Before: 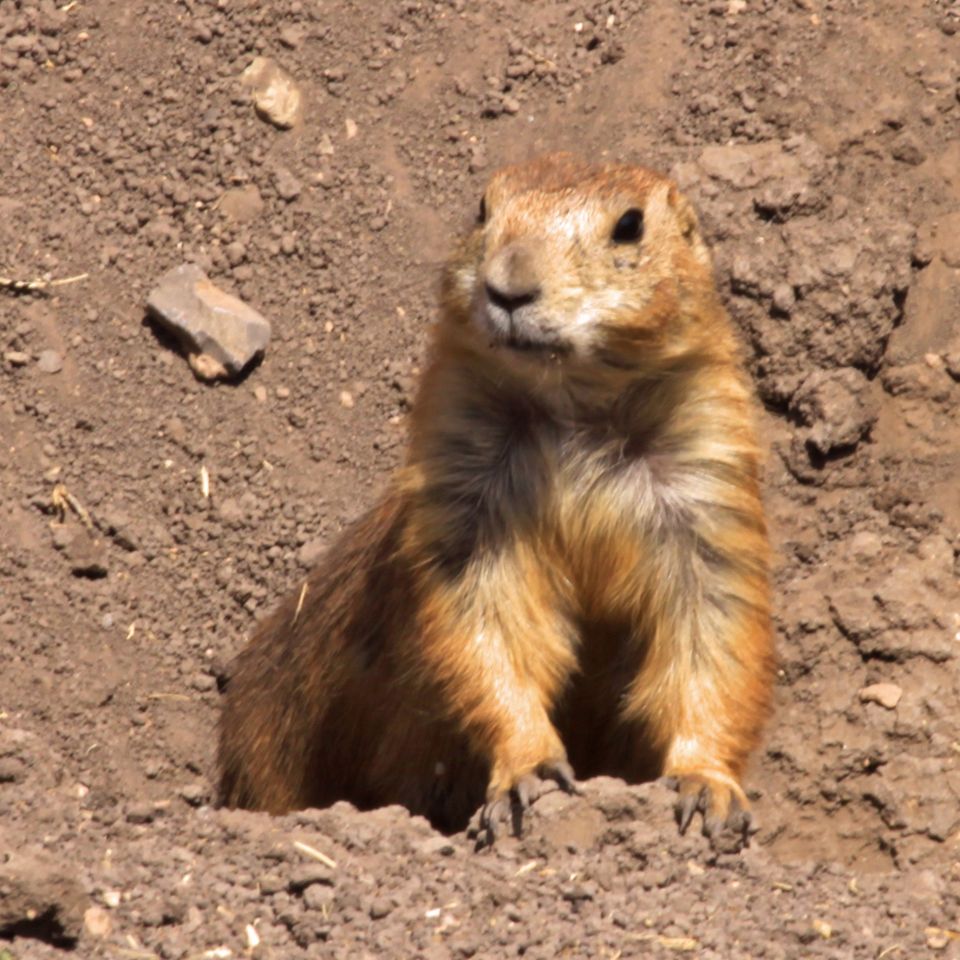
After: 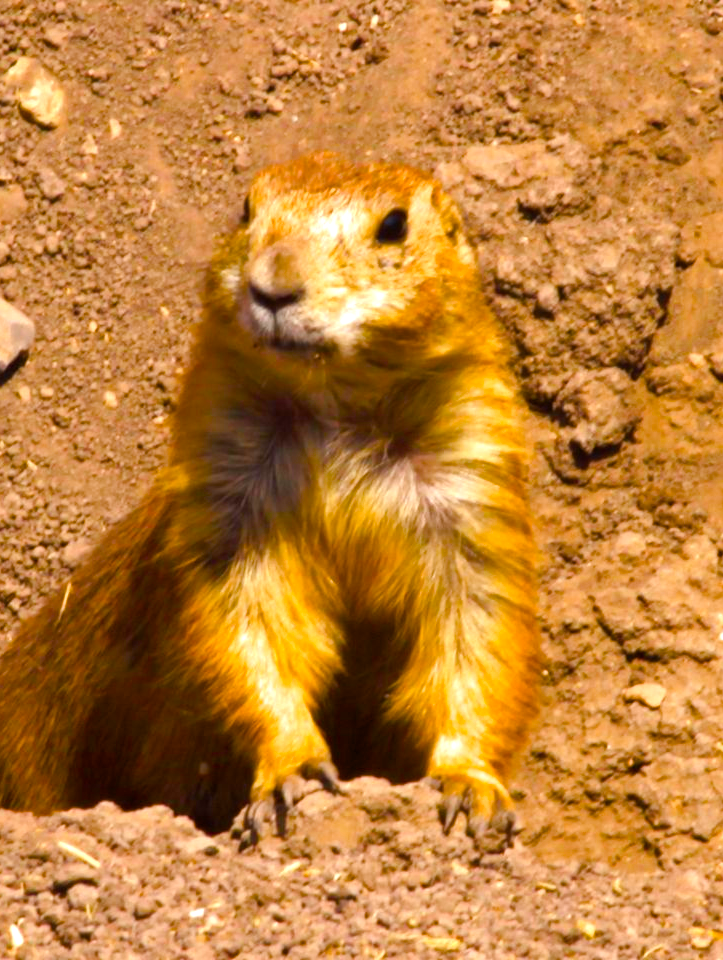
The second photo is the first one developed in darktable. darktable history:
color balance rgb: linear chroma grading › shadows 10%, linear chroma grading › highlights 10%, linear chroma grading › global chroma 15%, linear chroma grading › mid-tones 15%, perceptual saturation grading › global saturation 40%, perceptual saturation grading › highlights -25%, perceptual saturation grading › mid-tones 35%, perceptual saturation grading › shadows 35%, perceptual brilliance grading › global brilliance 11.29%, global vibrance 11.29%
crop and rotate: left 24.6%
